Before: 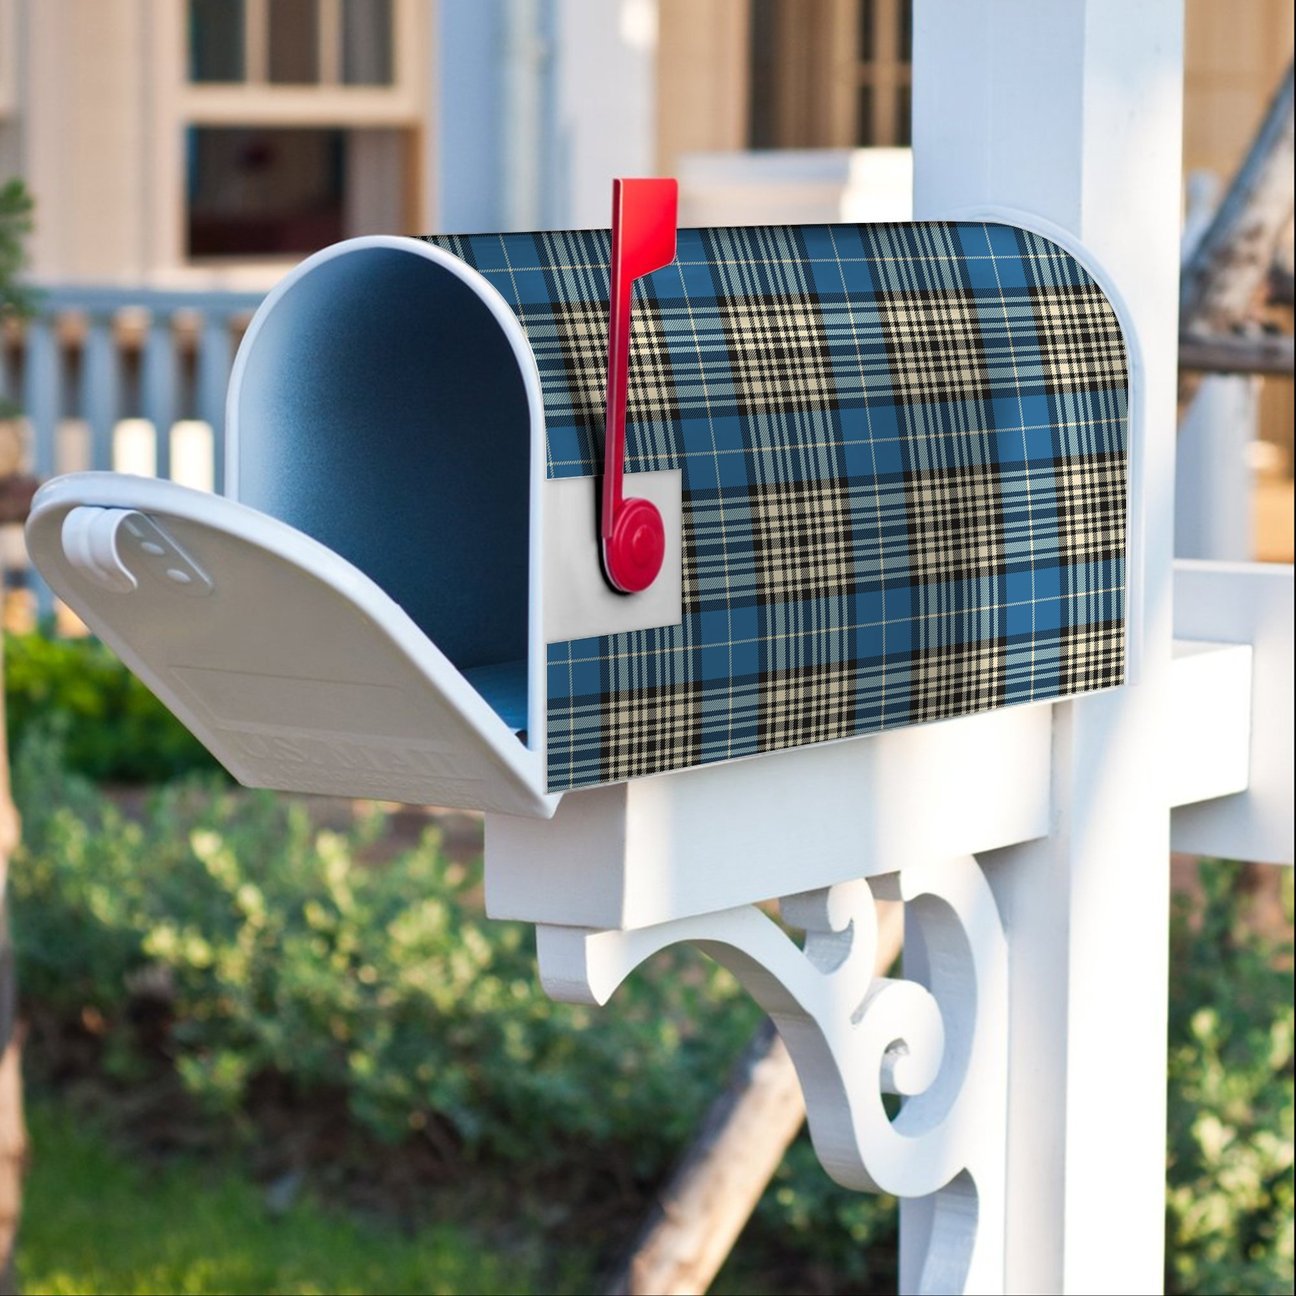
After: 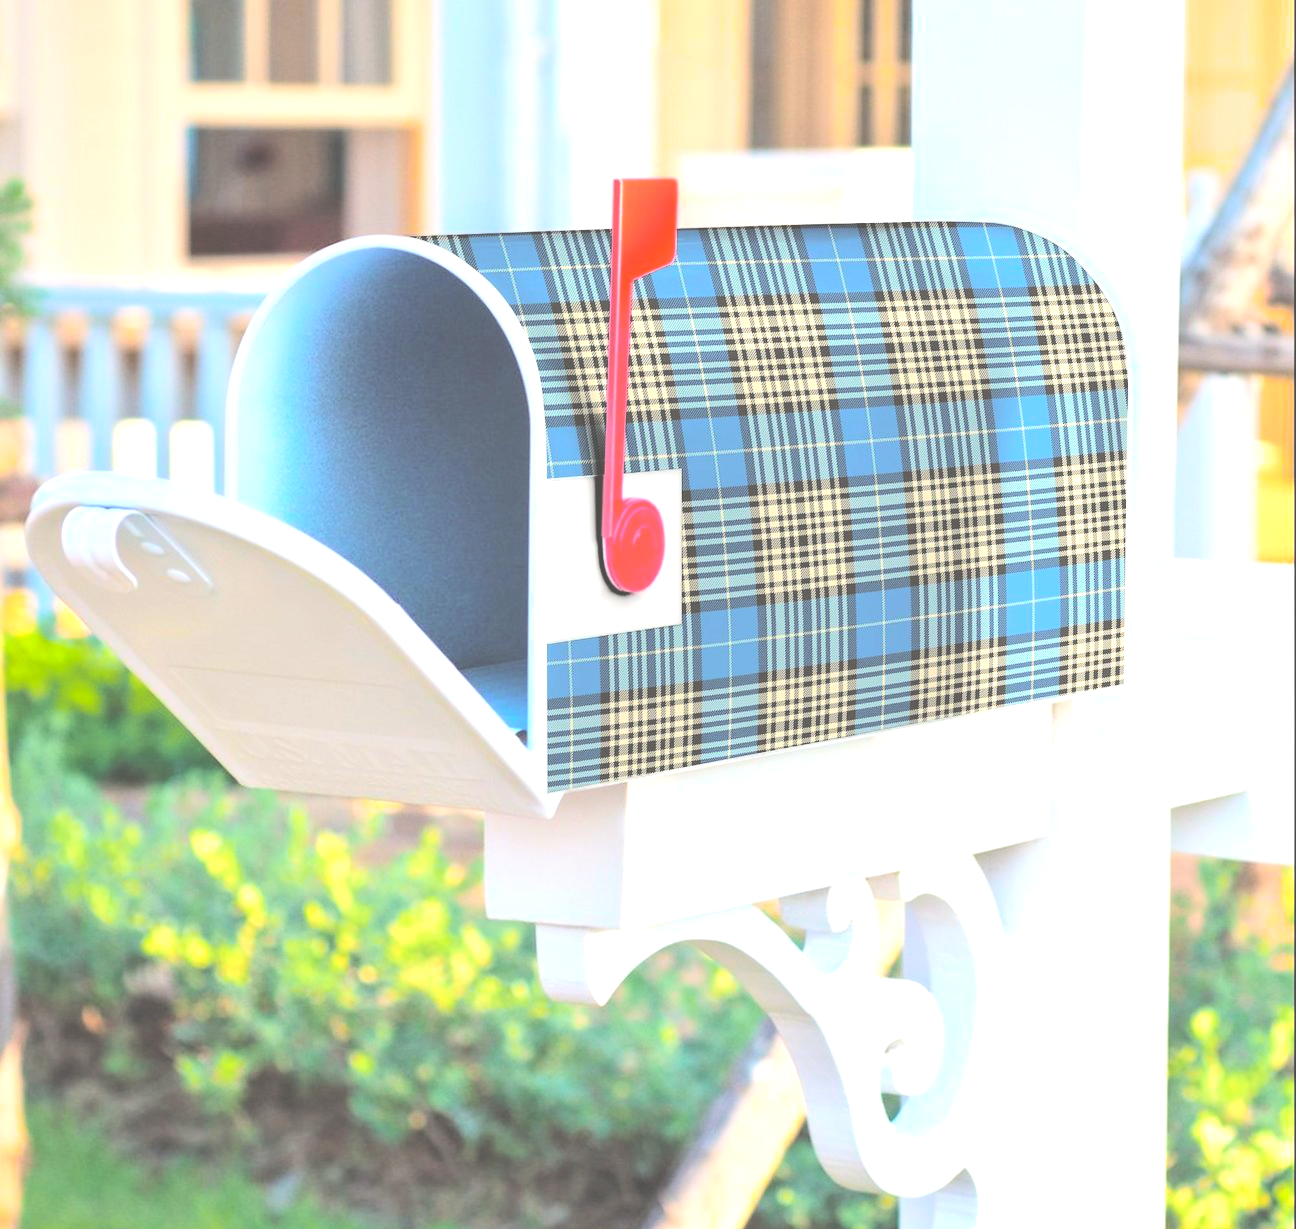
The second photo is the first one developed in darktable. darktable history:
tone curve: curves: ch0 [(0, 0.011) (0.104, 0.085) (0.236, 0.234) (0.398, 0.507) (0.472, 0.62) (0.641, 0.773) (0.835, 0.883) (1, 0.961)]; ch1 [(0, 0) (0.353, 0.344) (0.43, 0.401) (0.479, 0.476) (0.502, 0.504) (0.54, 0.542) (0.602, 0.613) (0.638, 0.668) (0.693, 0.727) (1, 1)]; ch2 [(0, 0) (0.34, 0.314) (0.434, 0.43) (0.5, 0.506) (0.528, 0.534) (0.55, 0.567) (0.595, 0.613) (0.644, 0.729) (1, 1)], color space Lab, independent channels, preserve colors none
exposure: black level correction -0.023, exposure 1.397 EV, compensate highlight preservation false
crop and rotate: top 0%, bottom 5.097%
